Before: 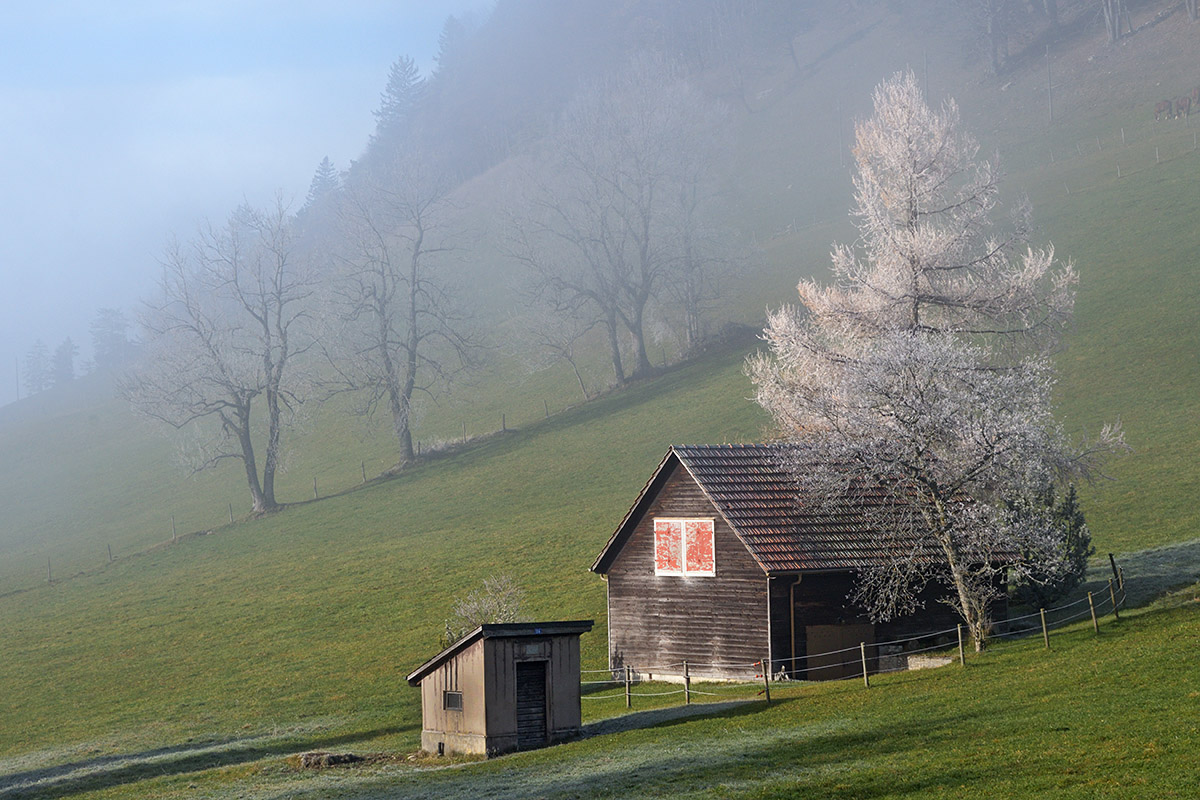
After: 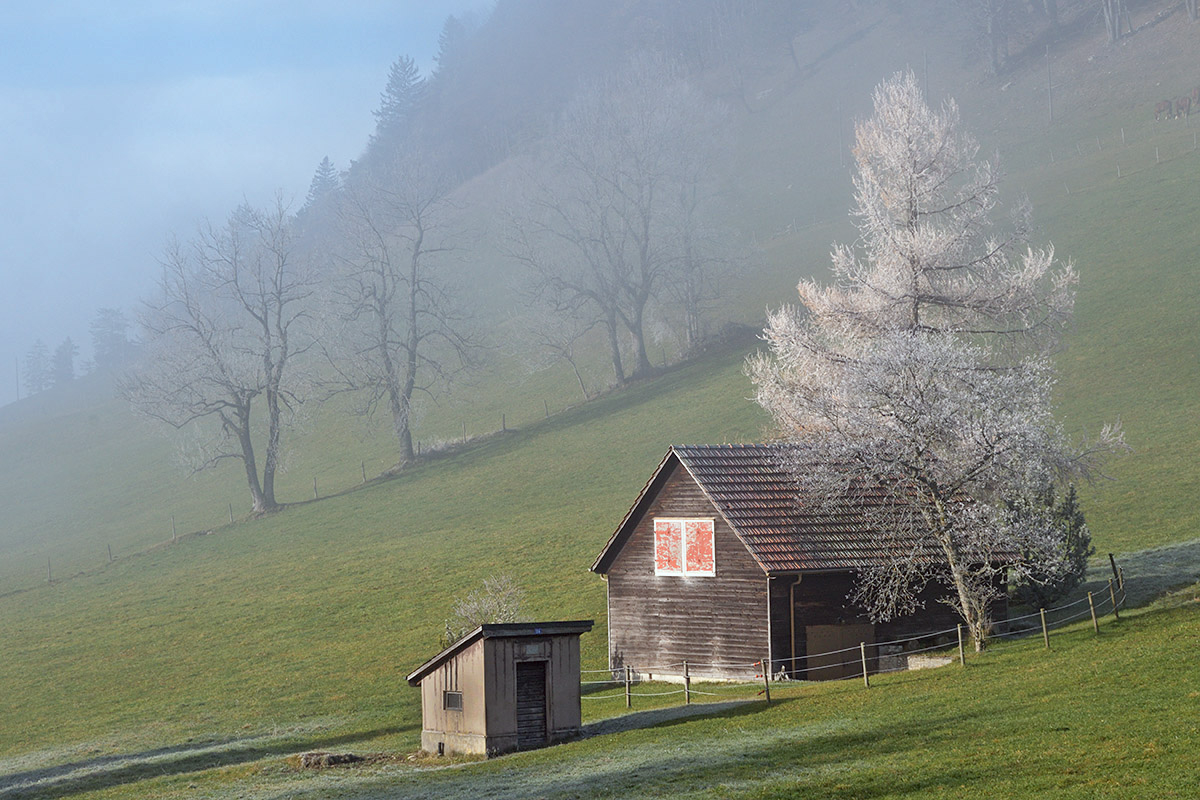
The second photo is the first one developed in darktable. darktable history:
white balance: emerald 1
exposure: black level correction 0, exposure 0.7 EV, compensate exposure bias true, compensate highlight preservation false
color correction: highlights a* -2.73, highlights b* -2.09, shadows a* 2.41, shadows b* 2.73
shadows and highlights: low approximation 0.01, soften with gaussian
color balance: contrast -15%
